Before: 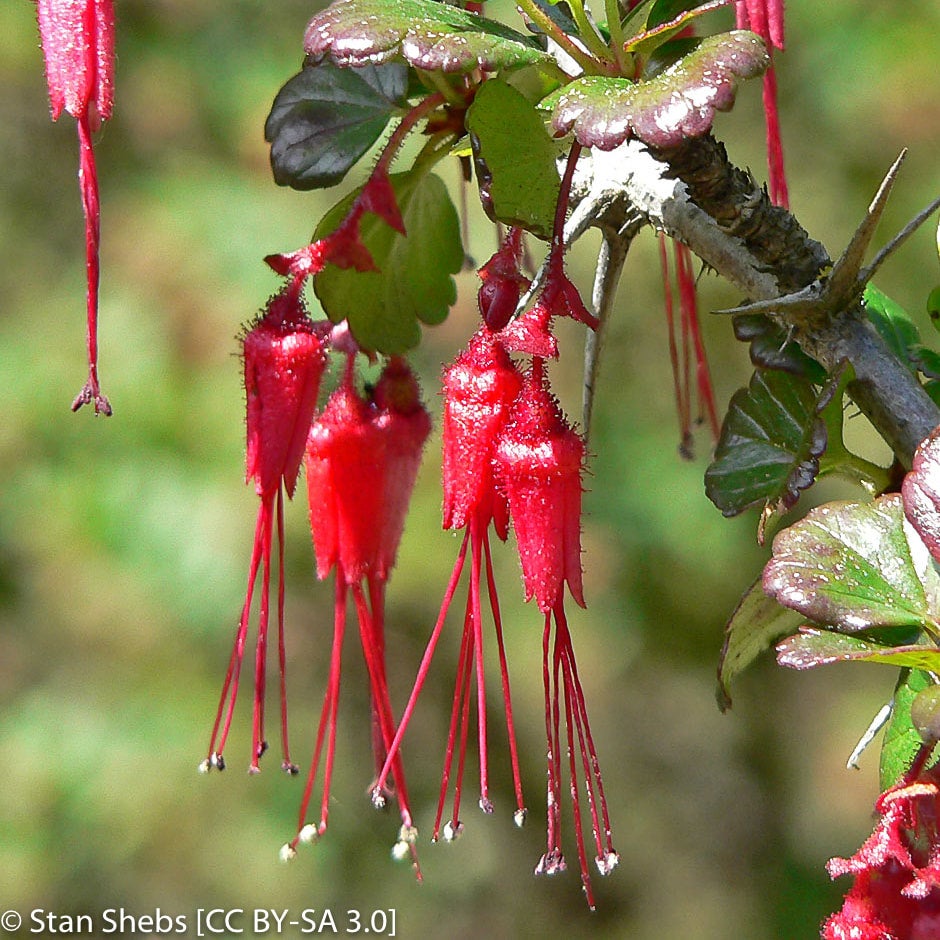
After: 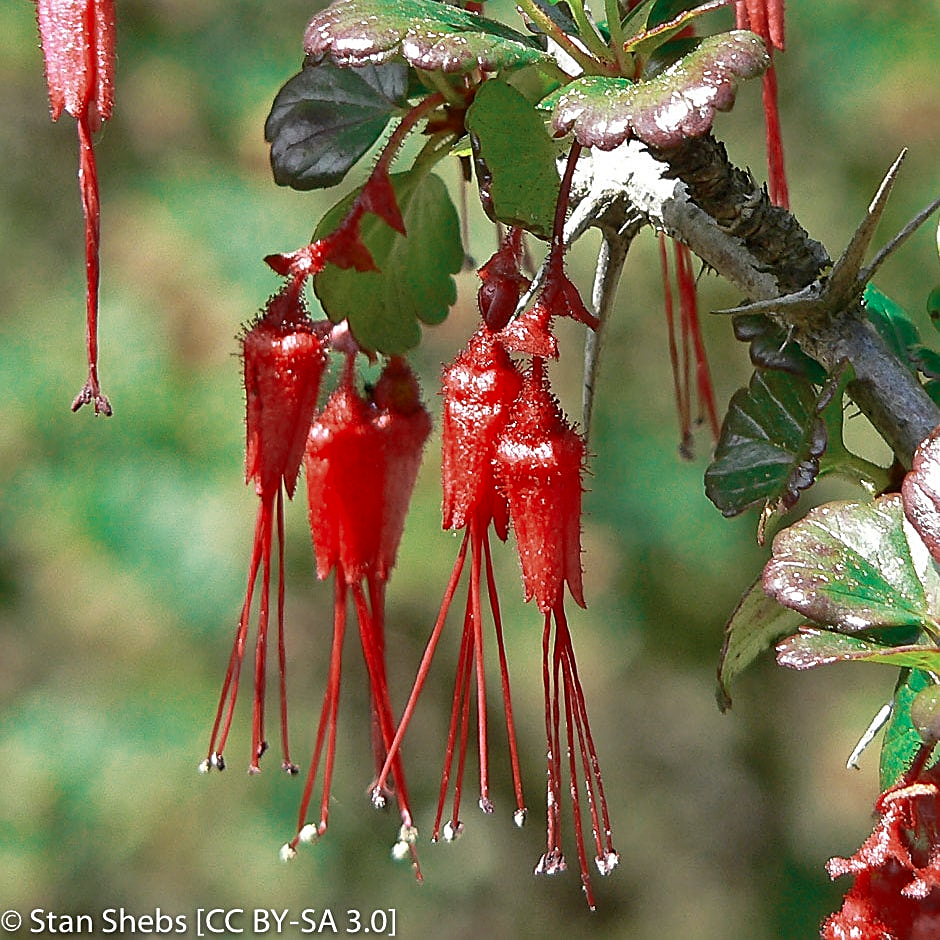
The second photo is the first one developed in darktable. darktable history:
color zones: curves: ch0 [(0, 0.5) (0.125, 0.4) (0.25, 0.5) (0.375, 0.4) (0.5, 0.4) (0.625, 0.6) (0.75, 0.6) (0.875, 0.5)]; ch1 [(0, 0.4) (0.125, 0.5) (0.25, 0.4) (0.375, 0.4) (0.5, 0.4) (0.625, 0.4) (0.75, 0.5) (0.875, 0.4)]; ch2 [(0, 0.6) (0.125, 0.5) (0.25, 0.5) (0.375, 0.6) (0.5, 0.6) (0.625, 0.5) (0.75, 0.5) (0.875, 0.5)]
tone equalizer: on, module defaults
sharpen: on, module defaults
